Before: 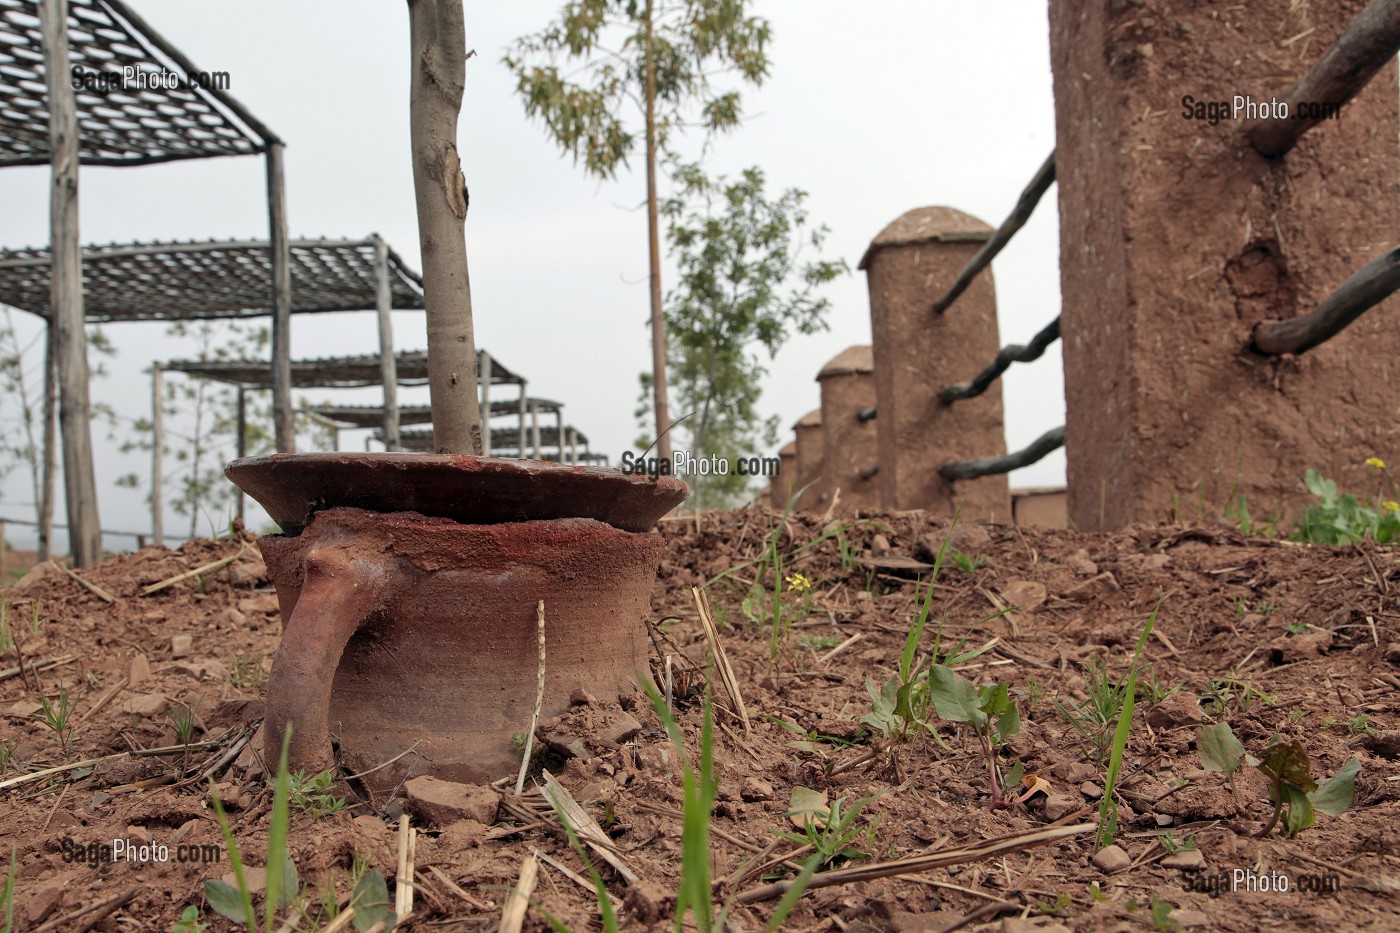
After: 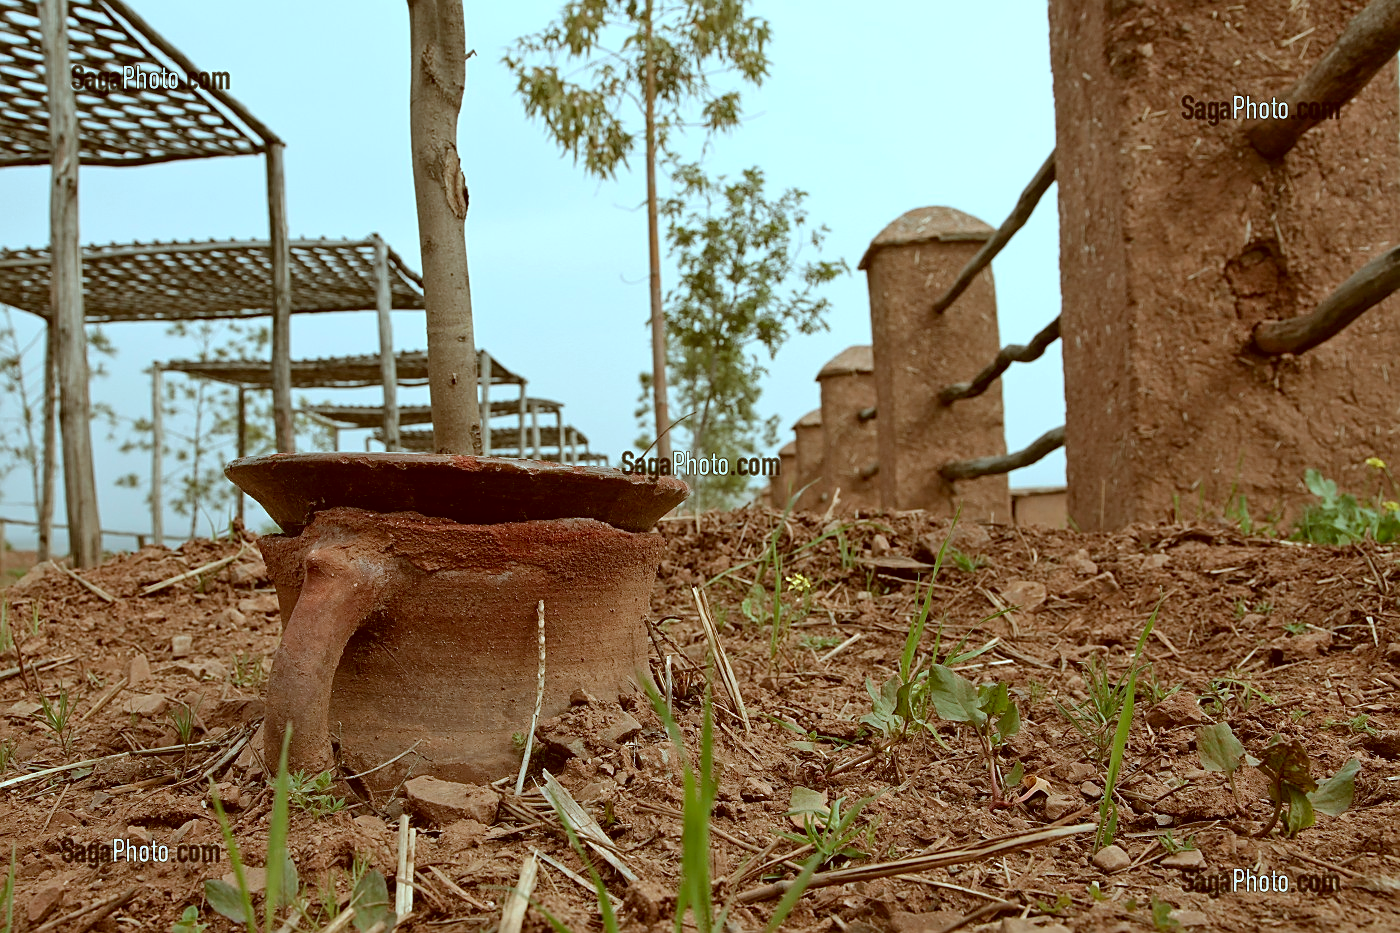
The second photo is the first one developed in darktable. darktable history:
sharpen: on, module defaults
color correction: highlights a* -14.45, highlights b* -16.08, shadows a* 10.25, shadows b* 29.88
